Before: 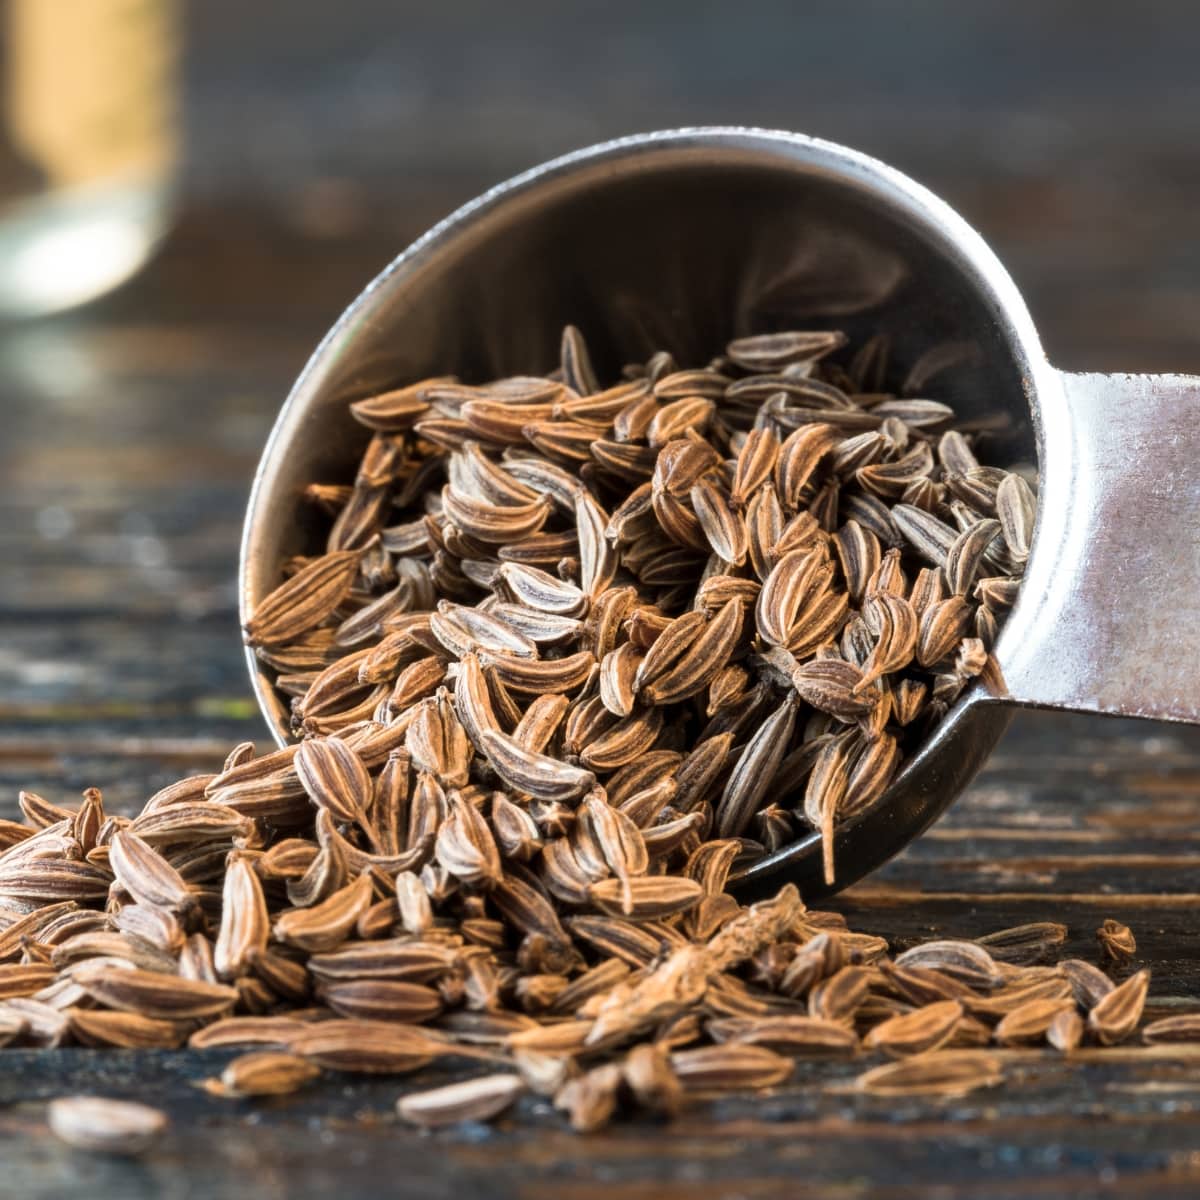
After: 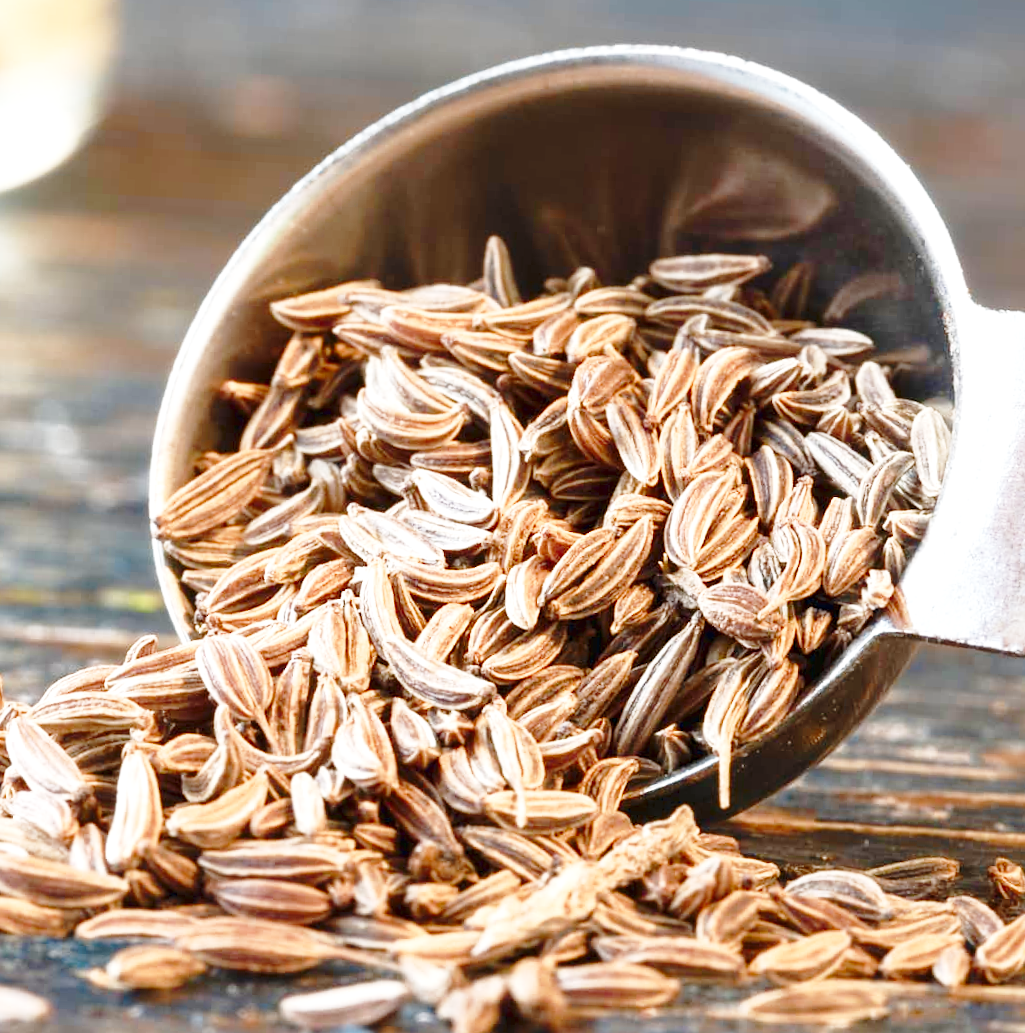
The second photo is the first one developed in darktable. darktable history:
crop and rotate: angle -3.05°, left 5.368%, top 5.199%, right 4.762%, bottom 4.181%
sharpen: amount 0.207
exposure: black level correction 0, exposure 1.126 EV, compensate highlight preservation false
tone curve: curves: ch0 [(0, 0) (0.003, 0.002) (0.011, 0.009) (0.025, 0.021) (0.044, 0.037) (0.069, 0.058) (0.1, 0.084) (0.136, 0.114) (0.177, 0.149) (0.224, 0.188) (0.277, 0.232) (0.335, 0.281) (0.399, 0.341) (0.468, 0.416) (0.543, 0.496) (0.623, 0.574) (0.709, 0.659) (0.801, 0.754) (0.898, 0.876) (1, 1)], color space Lab, independent channels, preserve colors none
color balance rgb: linear chroma grading › mid-tones 7.667%, perceptual saturation grading › global saturation 0.287%, perceptual saturation grading › highlights -19.814%, perceptual saturation grading › shadows 19.719%, hue shift -5.18°, contrast -21.314%
base curve: curves: ch0 [(0, 0) (0.028, 0.03) (0.121, 0.232) (0.46, 0.748) (0.859, 0.968) (1, 1)], preserve colors none
